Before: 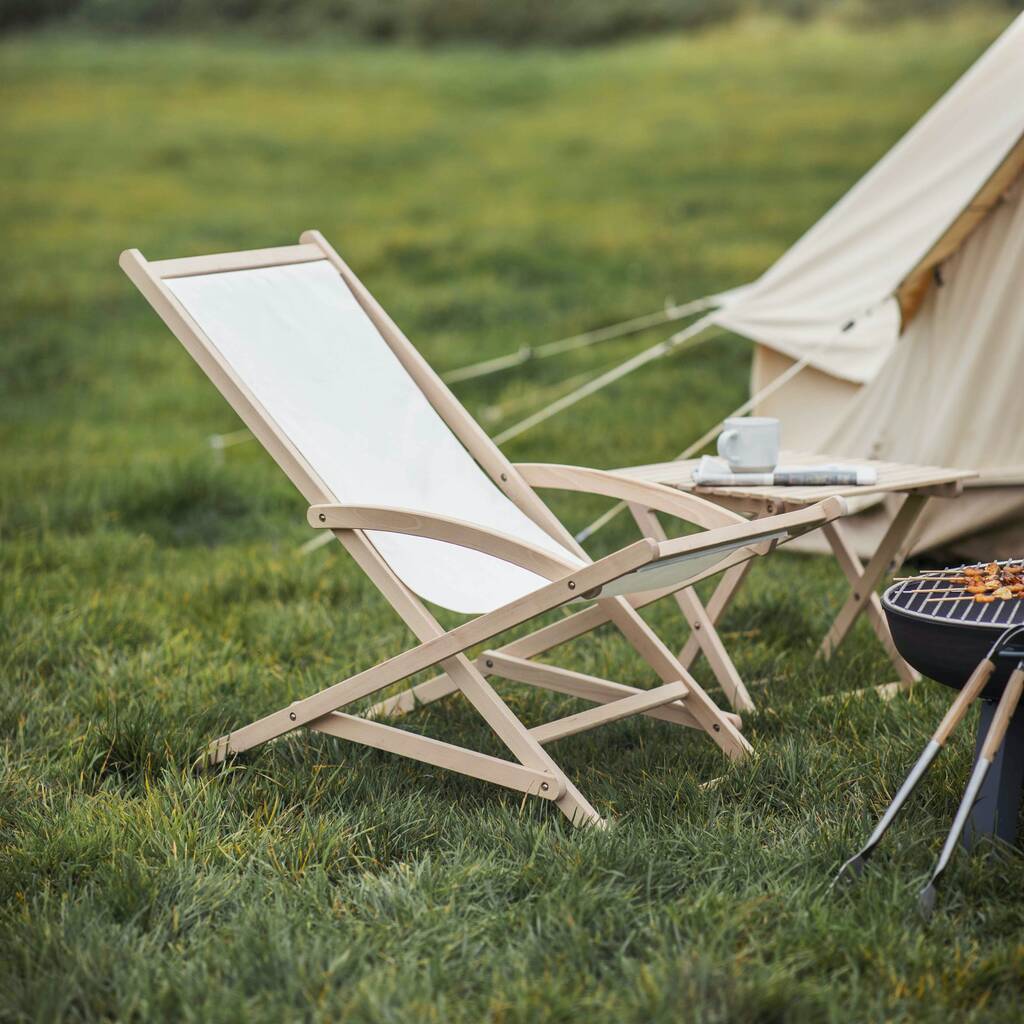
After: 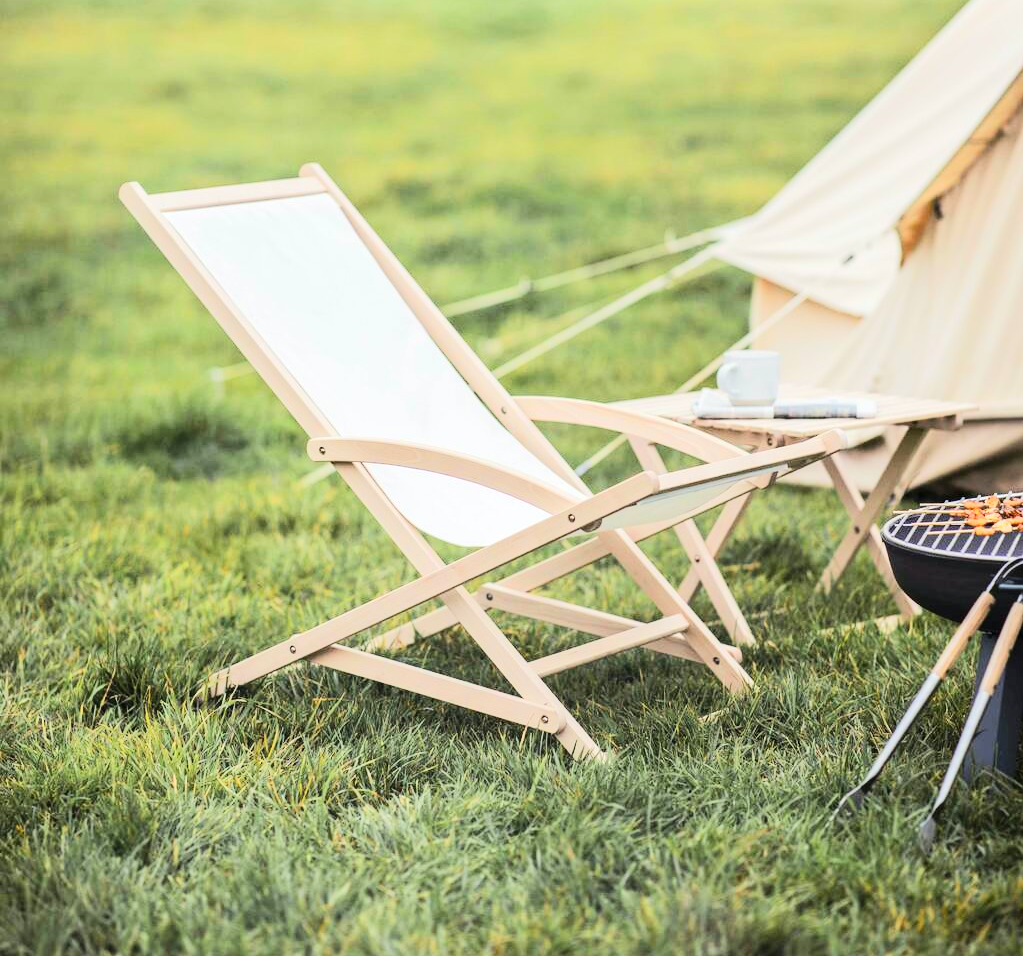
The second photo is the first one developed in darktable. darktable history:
shadows and highlights: shadows -0.358, highlights 40.66
crop and rotate: top 6.565%
tone equalizer: -7 EV 0.151 EV, -6 EV 0.592 EV, -5 EV 1.14 EV, -4 EV 1.36 EV, -3 EV 1.16 EV, -2 EV 0.6 EV, -1 EV 0.164 EV, edges refinement/feathering 500, mask exposure compensation -1.57 EV, preserve details no
